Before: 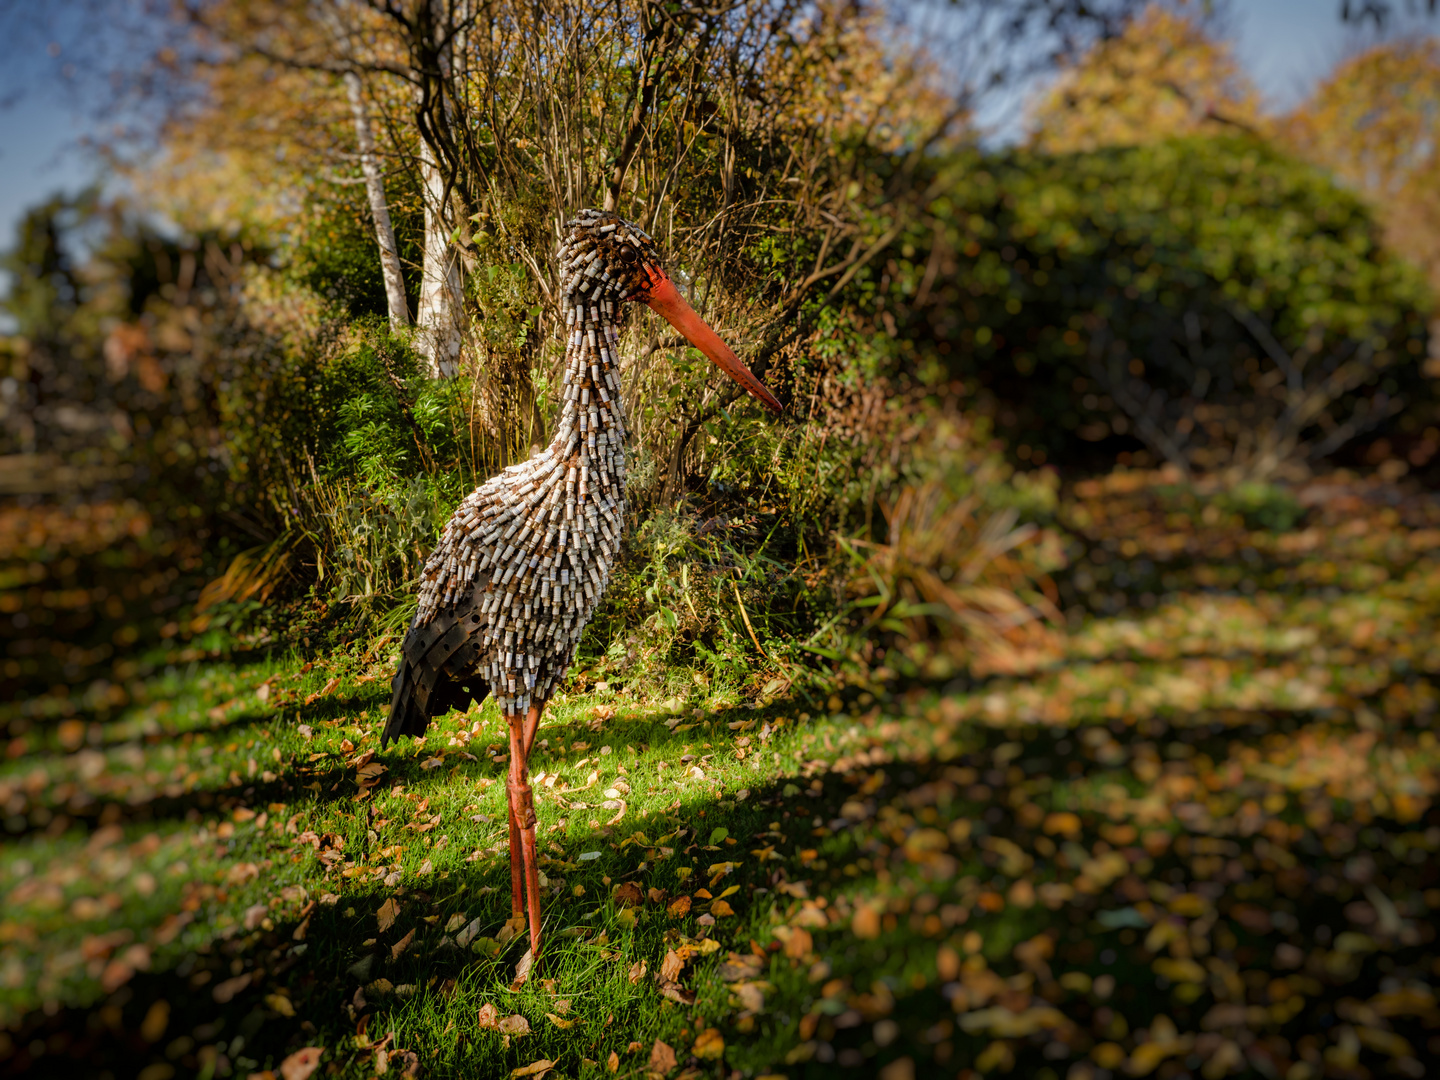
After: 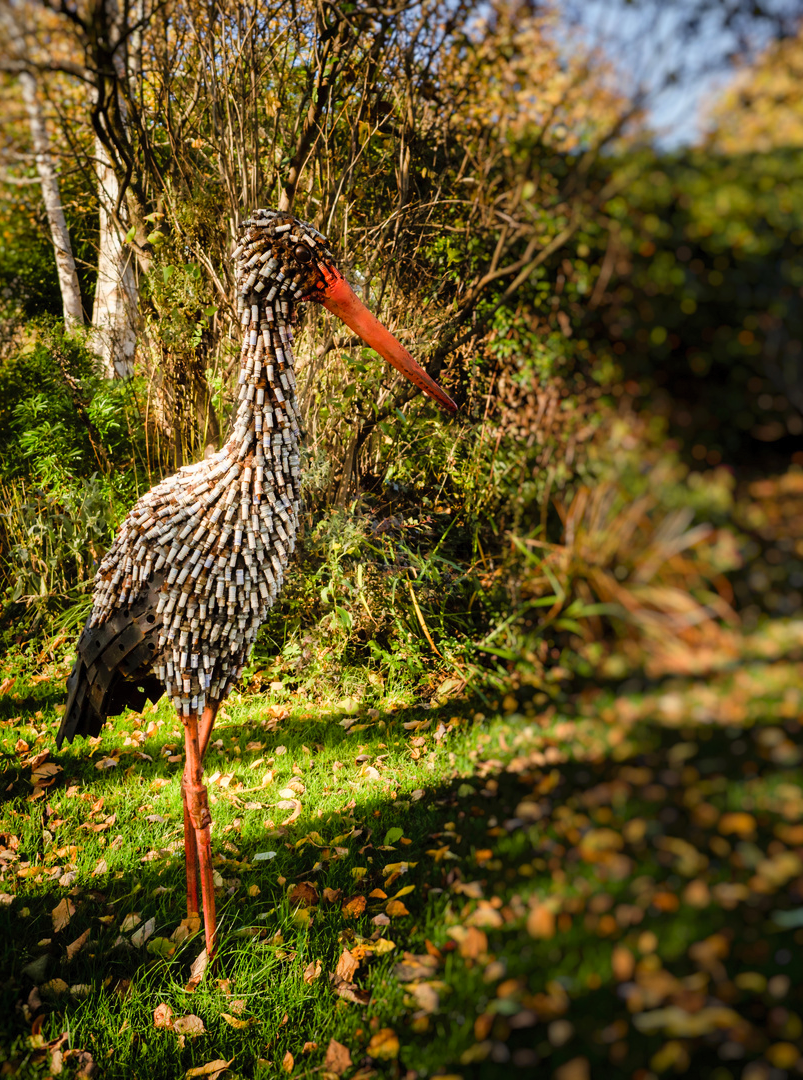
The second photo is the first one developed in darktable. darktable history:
crop and rotate: left 22.602%, right 21.578%
contrast brightness saturation: contrast 0.197, brightness 0.141, saturation 0.136
